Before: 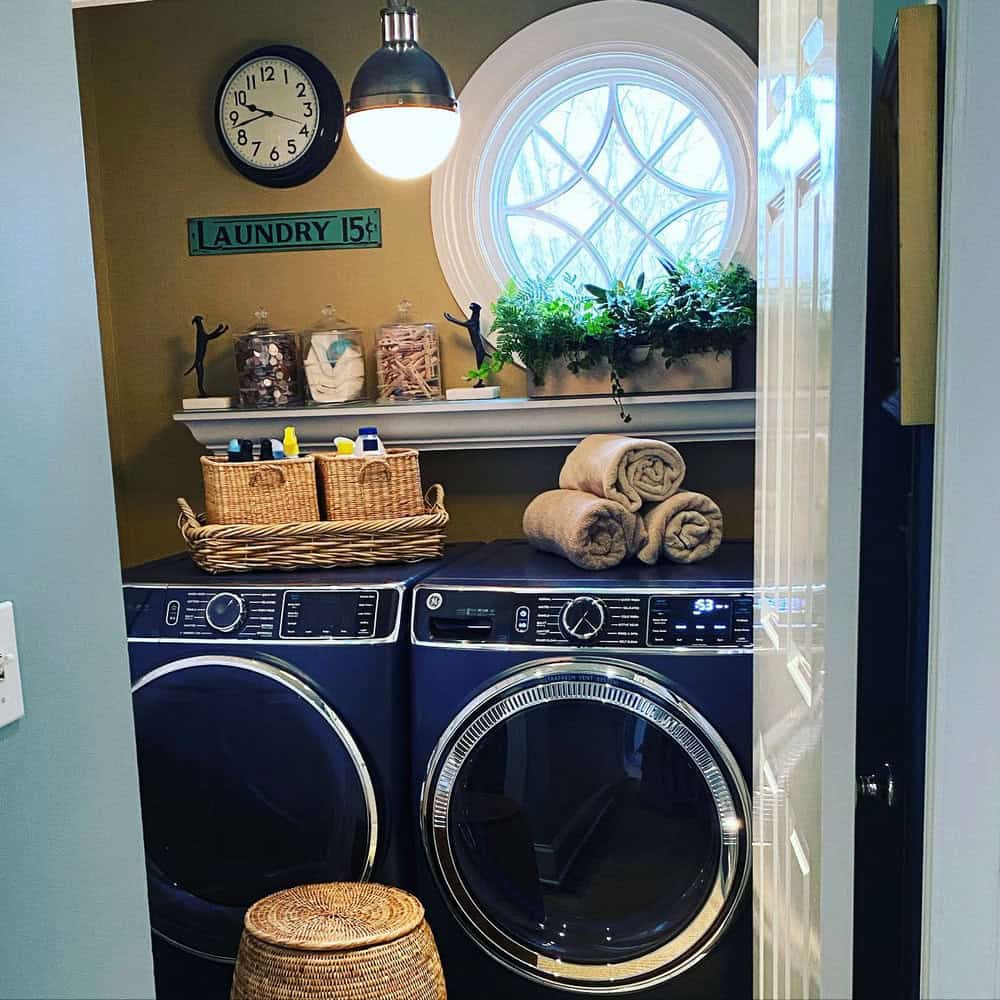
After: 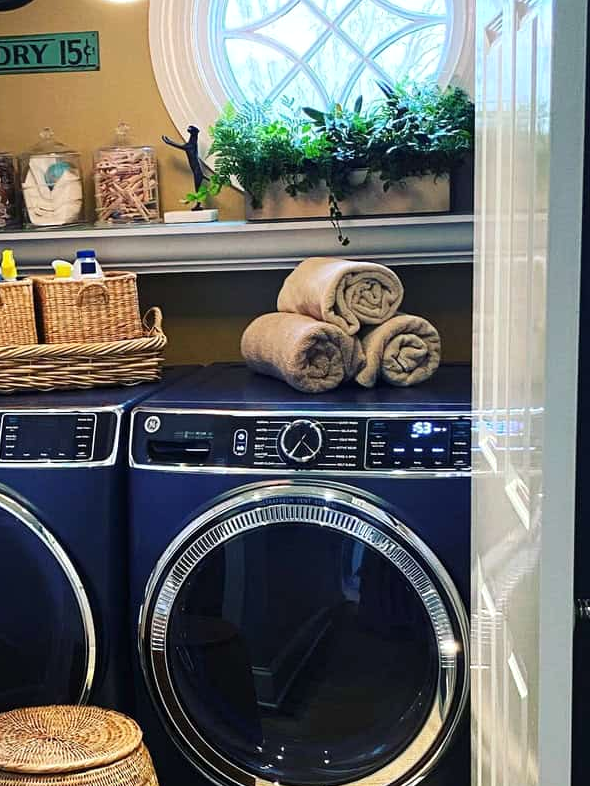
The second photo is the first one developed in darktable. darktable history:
exposure: exposure 0.128 EV, compensate highlight preservation false
crop and rotate: left 28.256%, top 17.734%, right 12.656%, bottom 3.573%
